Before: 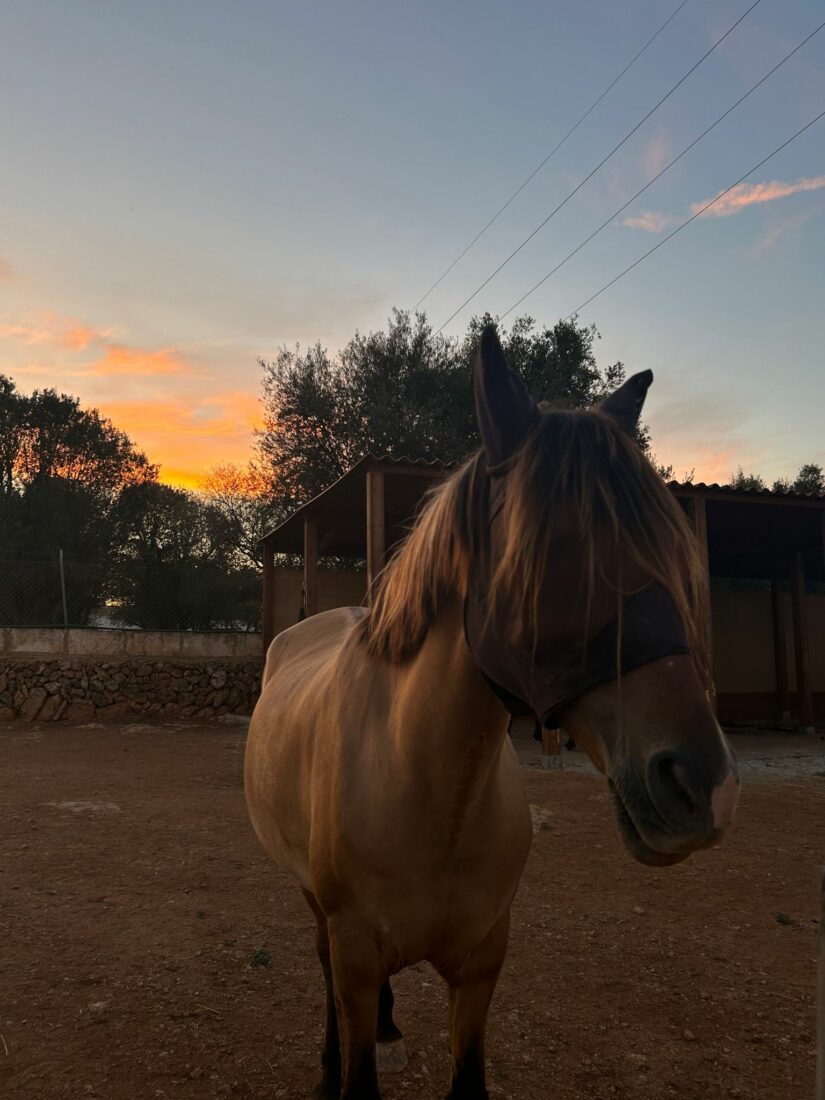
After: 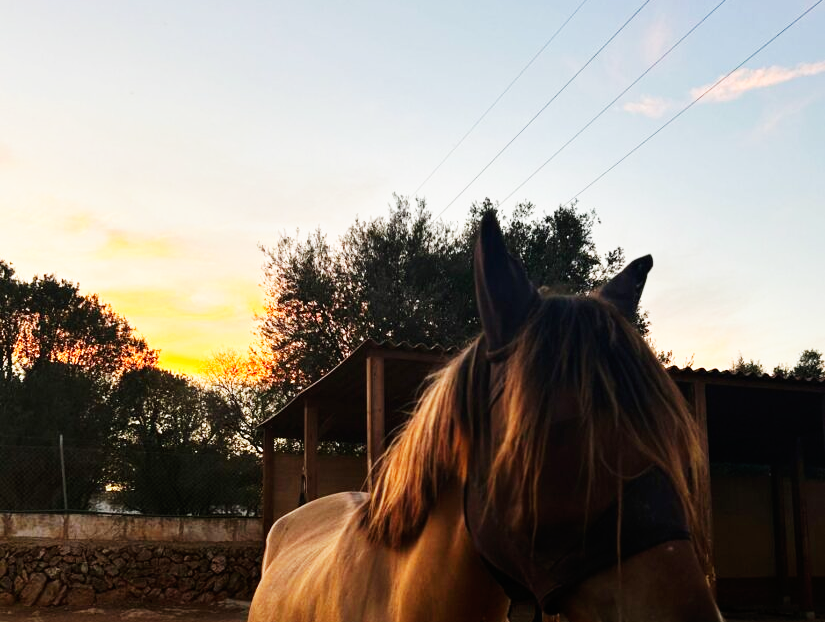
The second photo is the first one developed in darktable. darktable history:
base curve: curves: ch0 [(0, 0) (0.007, 0.004) (0.027, 0.03) (0.046, 0.07) (0.207, 0.54) (0.442, 0.872) (0.673, 0.972) (1, 1)], preserve colors none
crop and rotate: top 10.543%, bottom 32.906%
